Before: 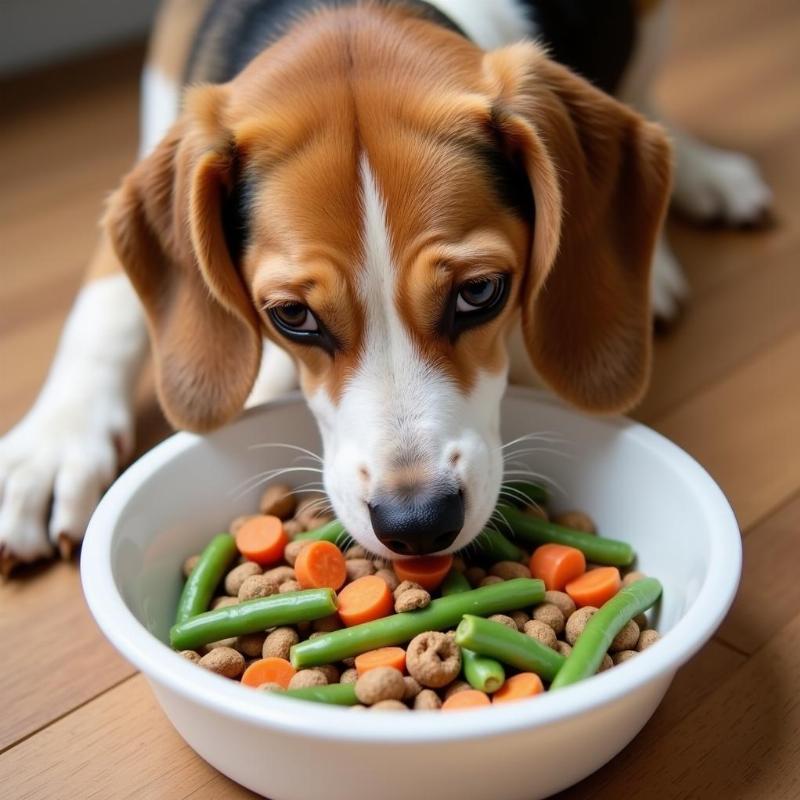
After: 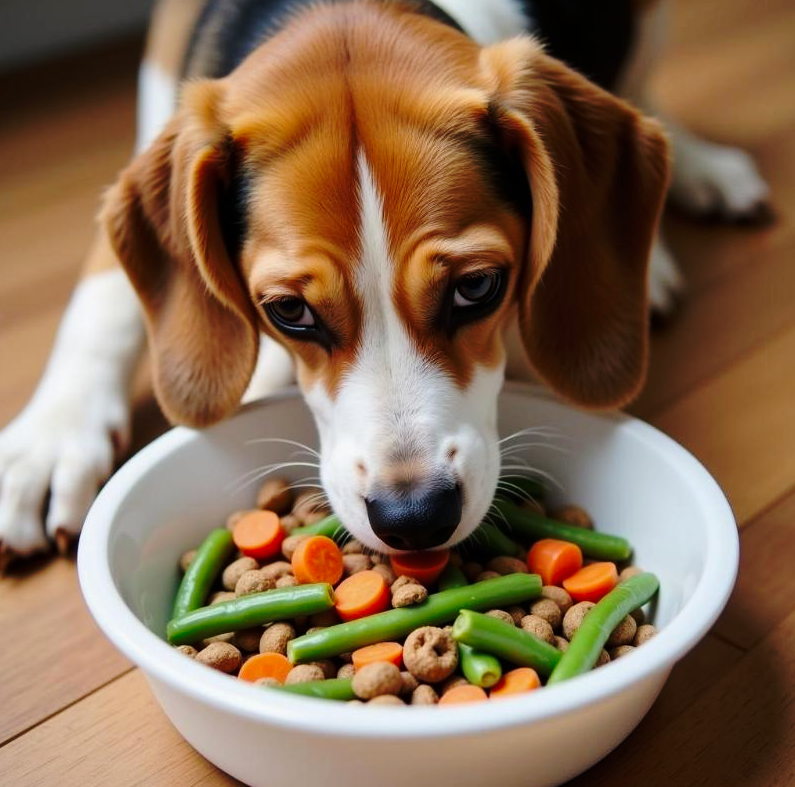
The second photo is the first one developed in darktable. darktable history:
exposure: exposure -0.04 EV, compensate exposure bias true, compensate highlight preservation false
crop: left 0.429%, top 0.682%, right 0.127%, bottom 0.909%
base curve: curves: ch0 [(0, 0) (0.073, 0.04) (0.157, 0.139) (0.492, 0.492) (0.758, 0.758) (1, 1)], preserve colors none
